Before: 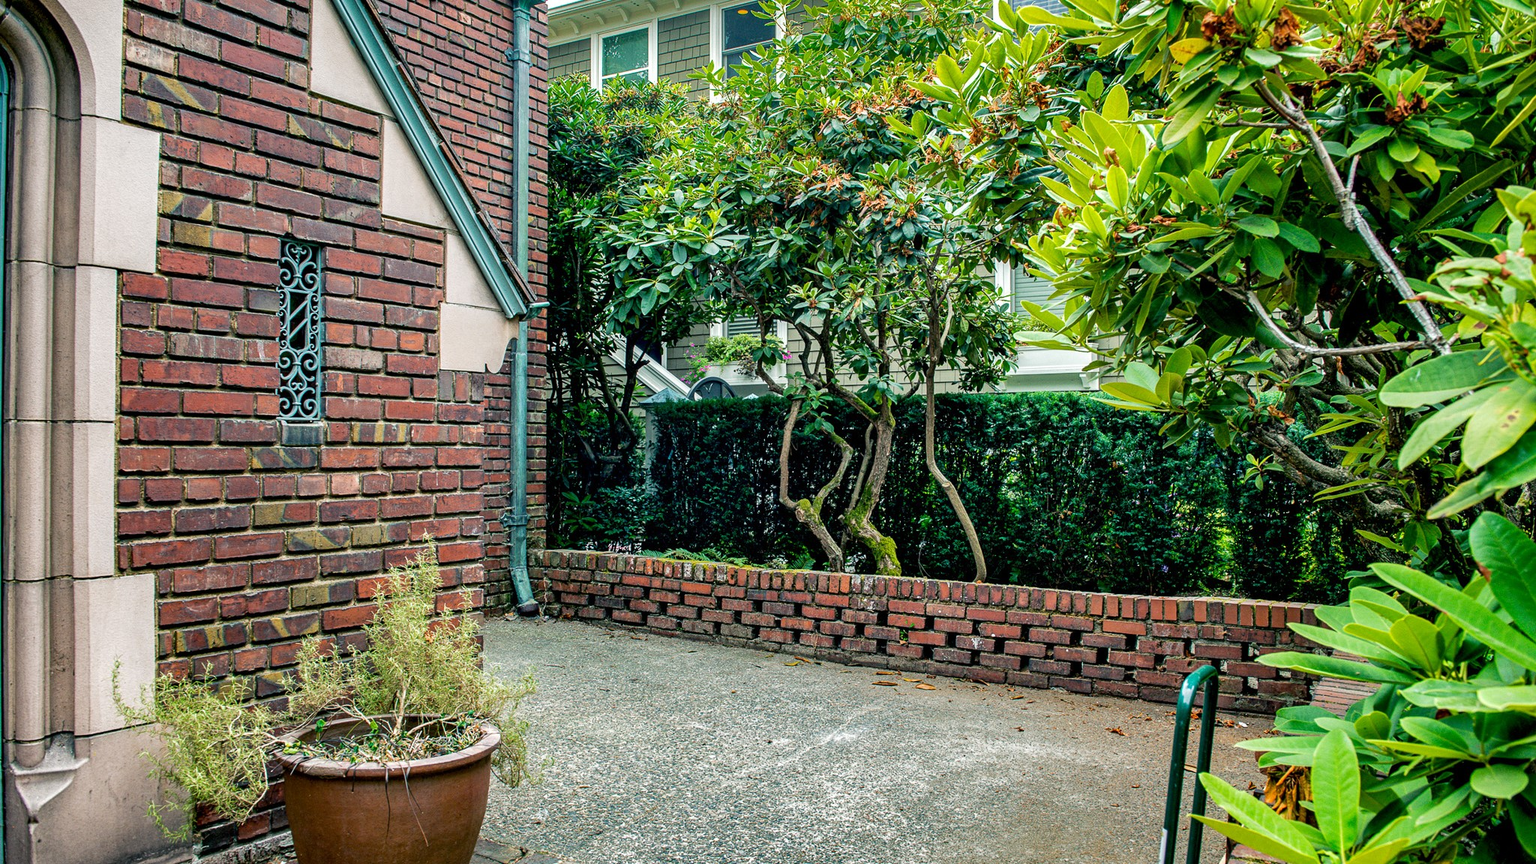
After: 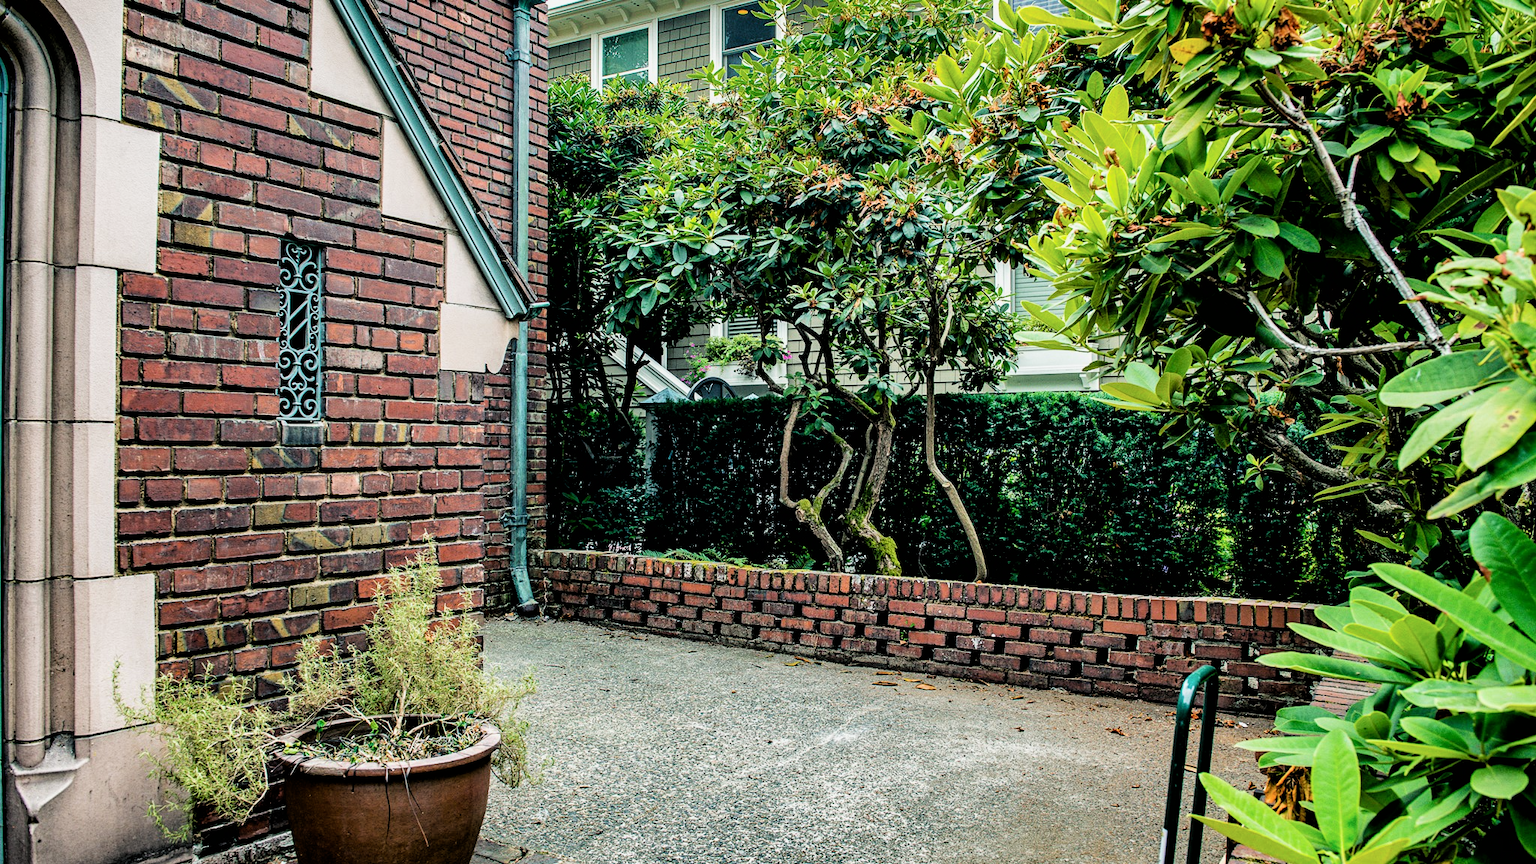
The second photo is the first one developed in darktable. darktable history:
filmic rgb: black relative exposure -3.98 EV, white relative exposure 3 EV, hardness 3.01, contrast 1.411
